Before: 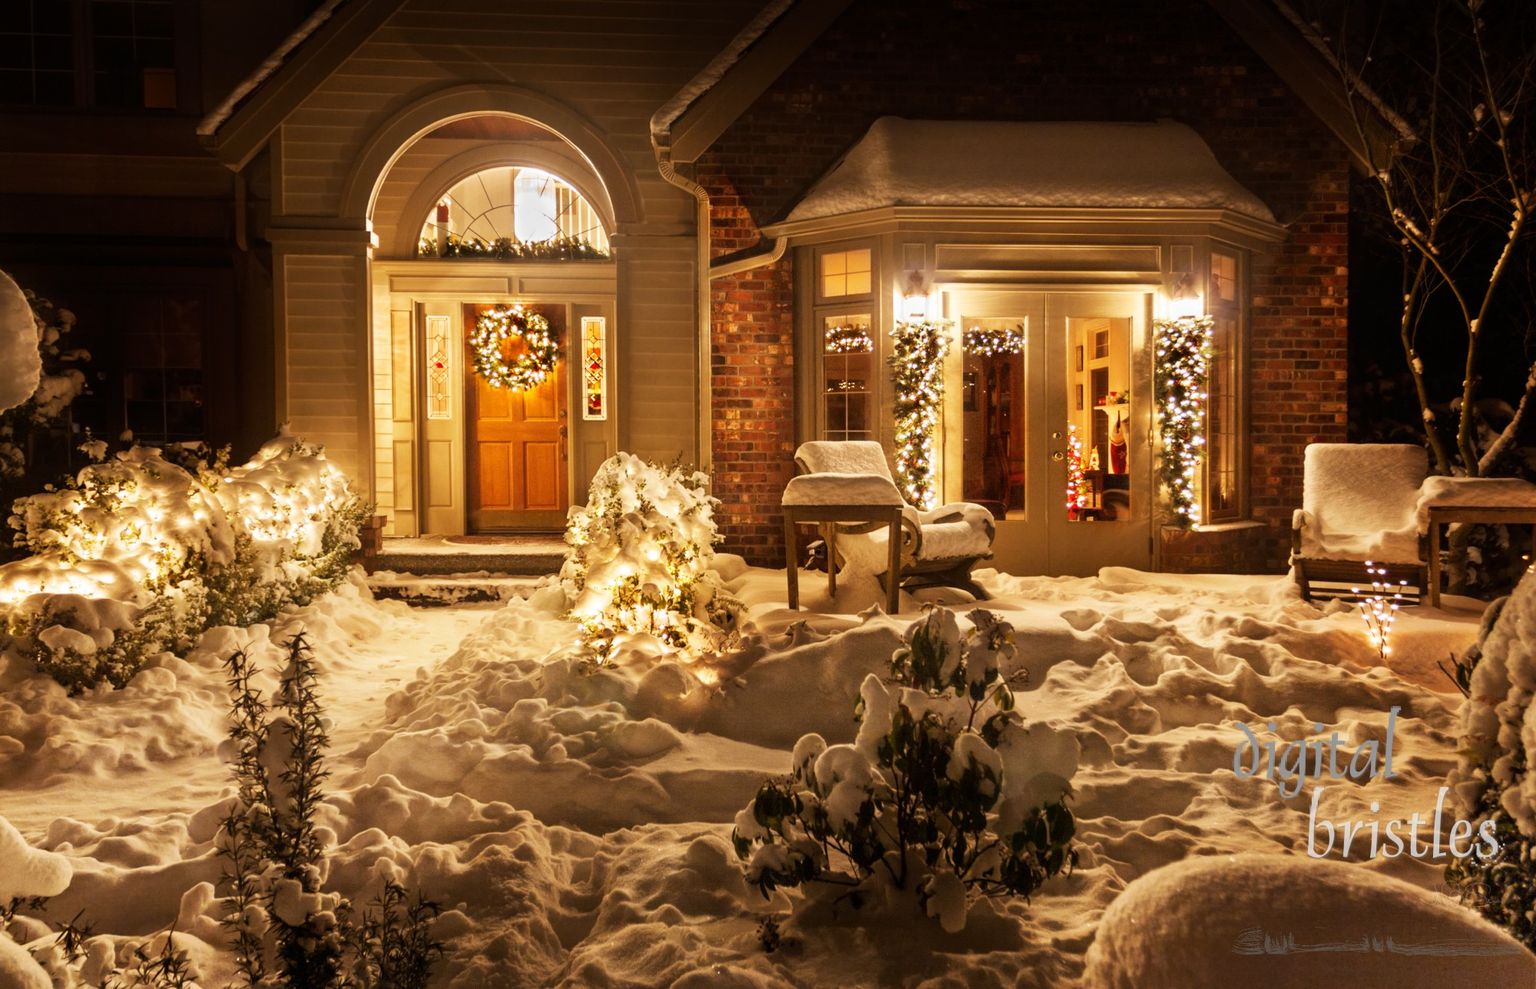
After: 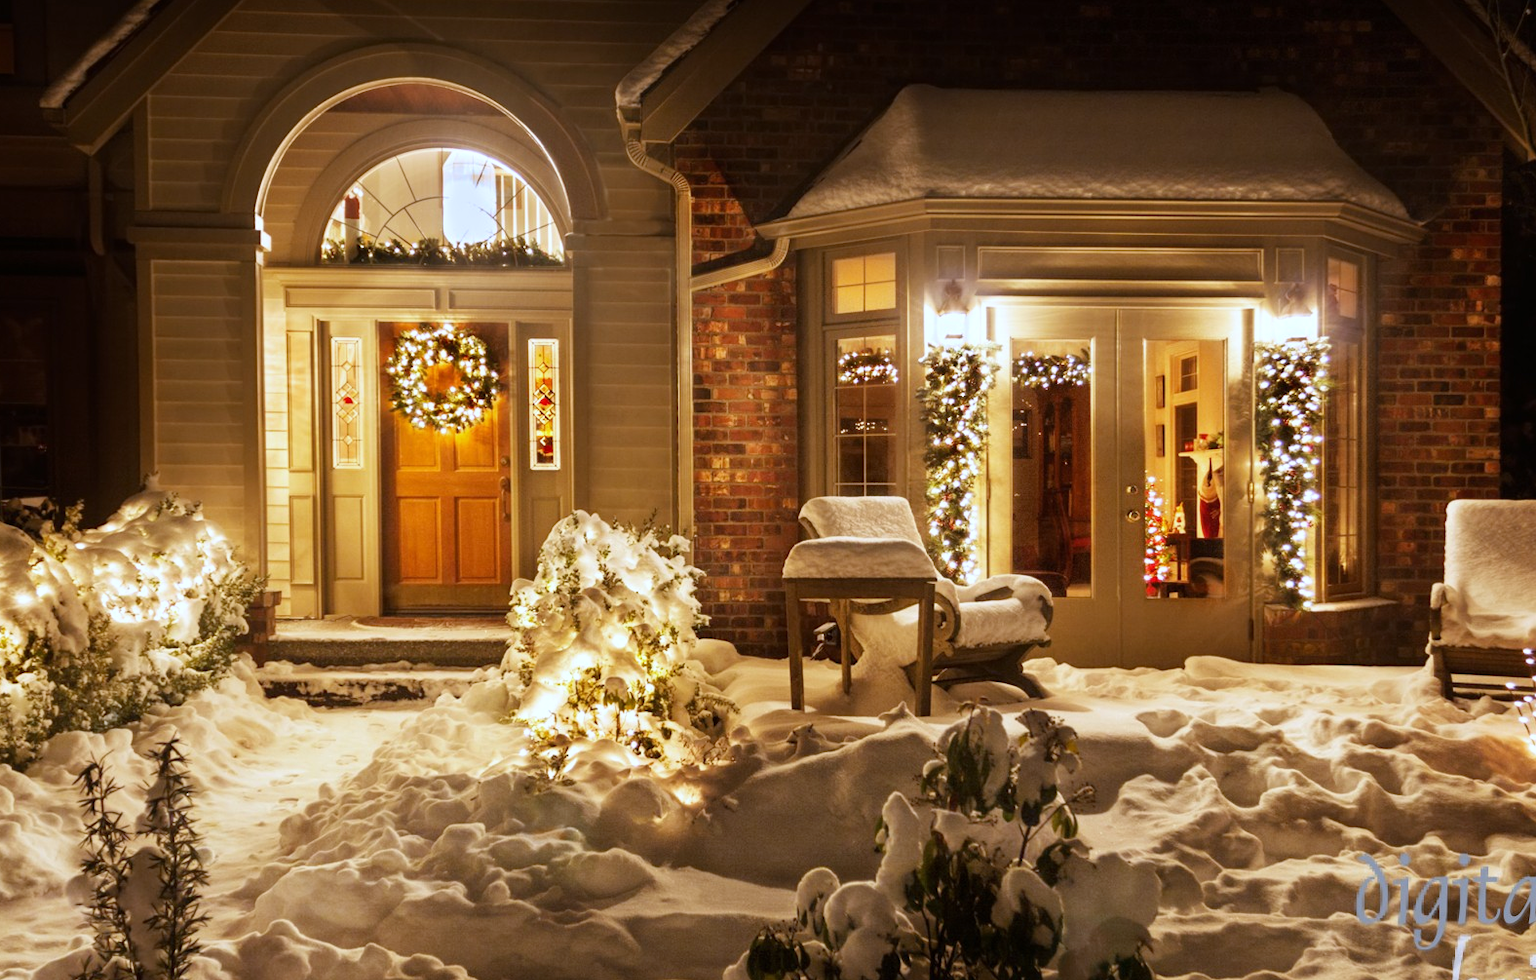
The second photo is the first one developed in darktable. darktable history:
crop and rotate: left 10.77%, top 5.1%, right 10.41%, bottom 16.76%
white balance: red 0.948, green 1.02, blue 1.176
